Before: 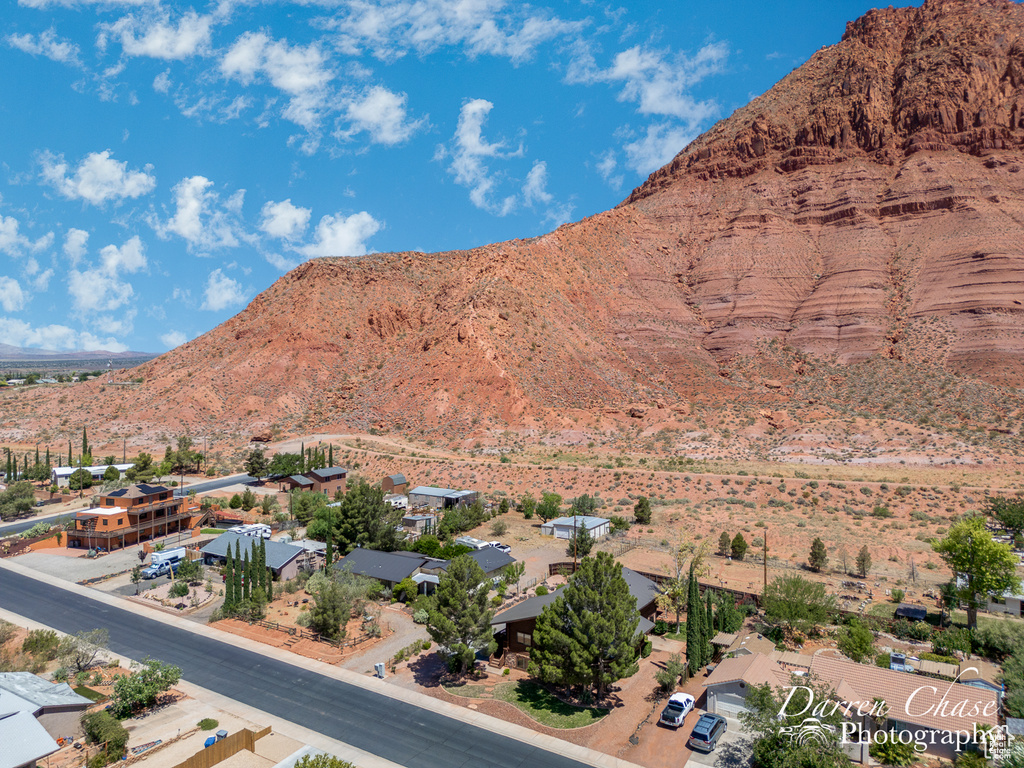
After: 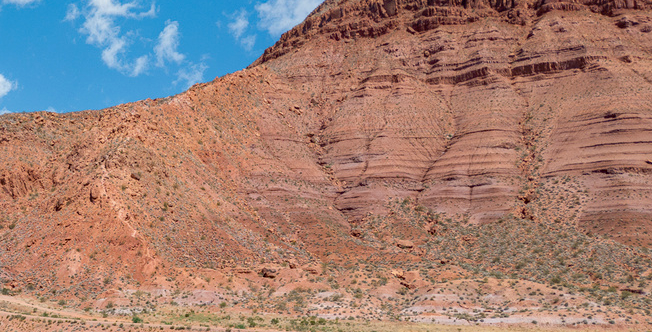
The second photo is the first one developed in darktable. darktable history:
crop: left 36.005%, top 18.293%, right 0.31%, bottom 38.444%
haze removal: compatibility mode true, adaptive false
